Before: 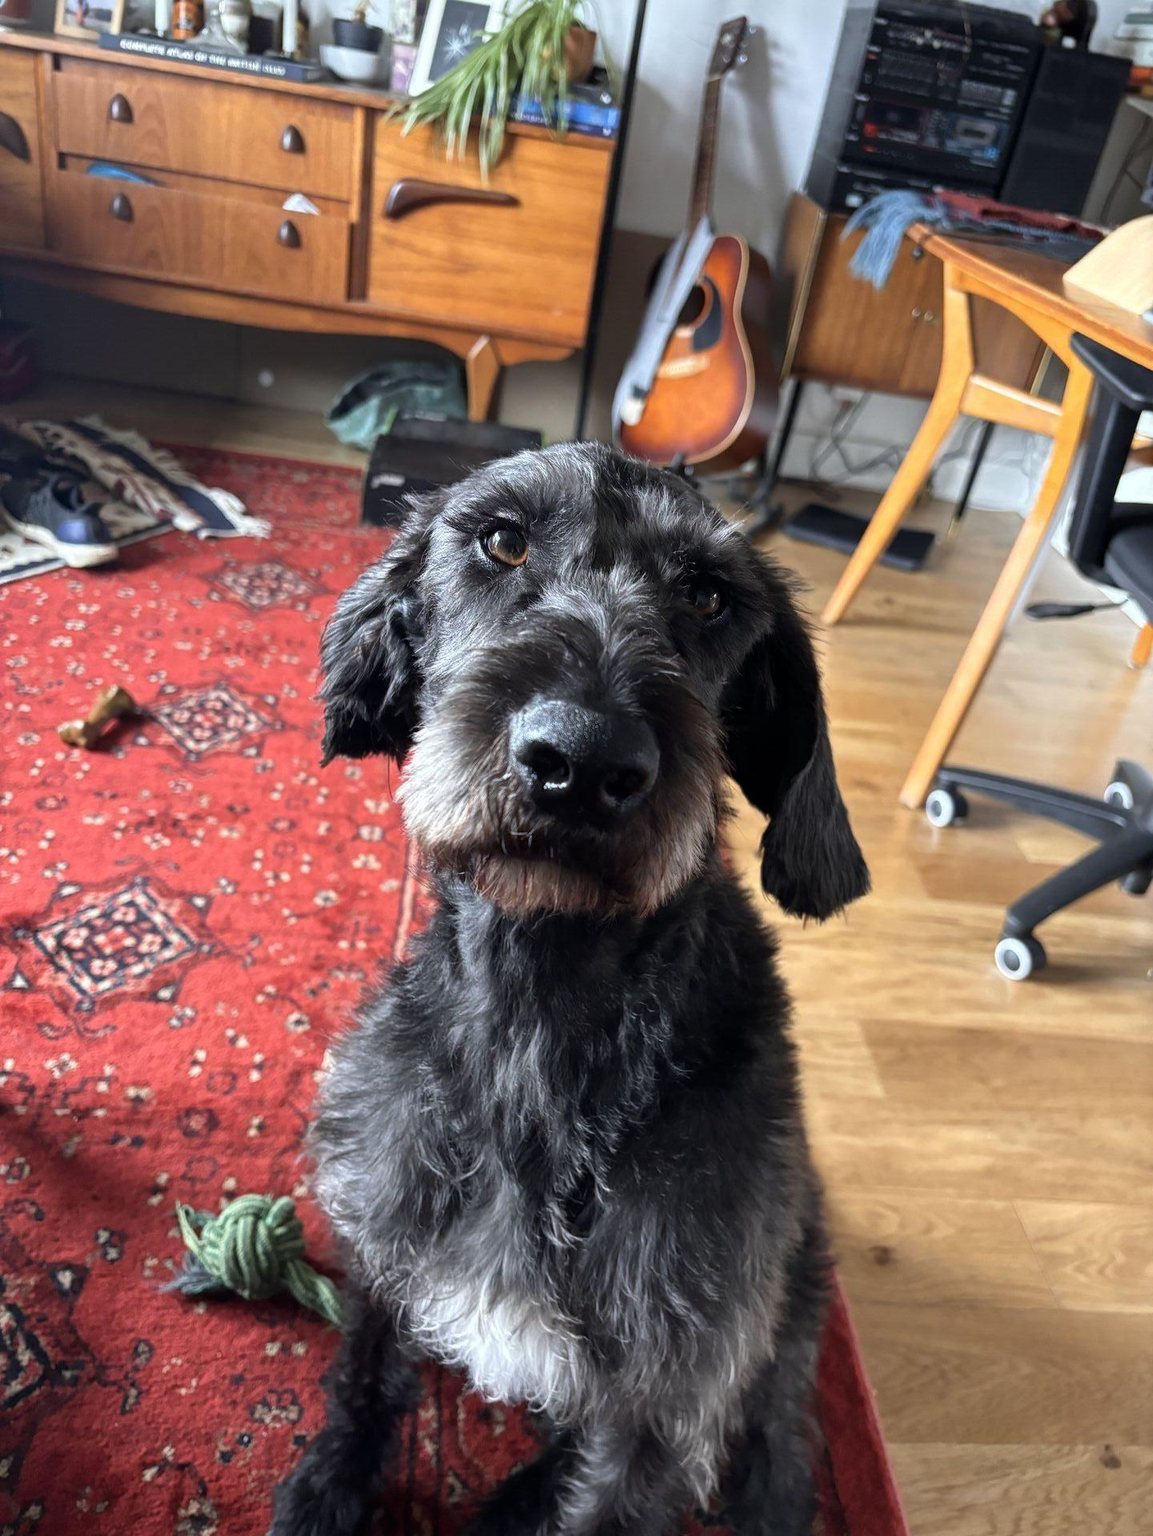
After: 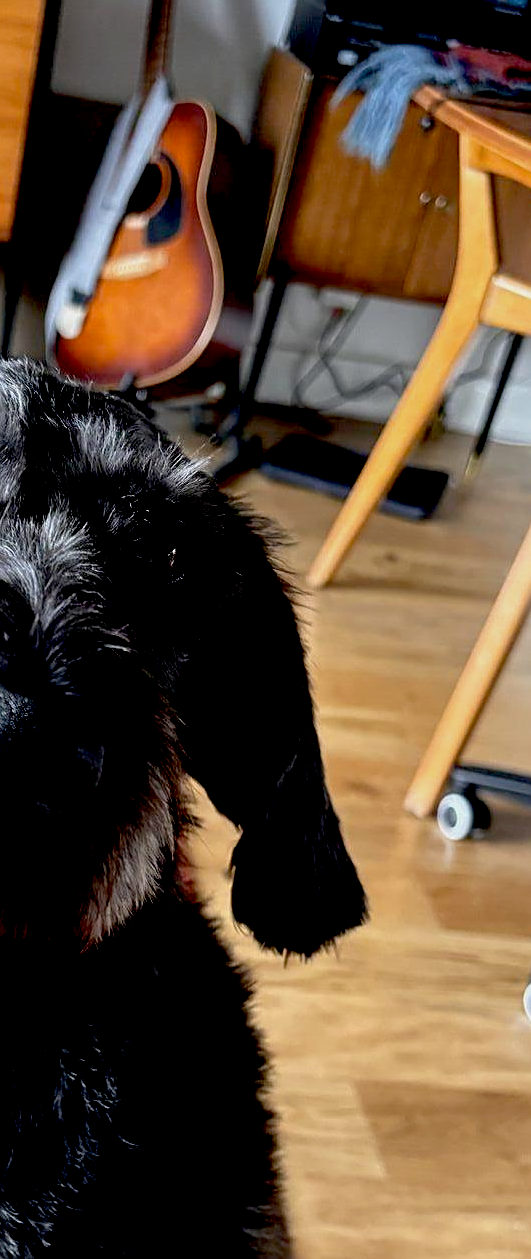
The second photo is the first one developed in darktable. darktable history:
exposure: black level correction 0.046, exposure -0.228 EV, compensate highlight preservation false
crop and rotate: left 49.936%, top 10.094%, right 13.136%, bottom 24.256%
sharpen: on, module defaults
white balance: emerald 1
